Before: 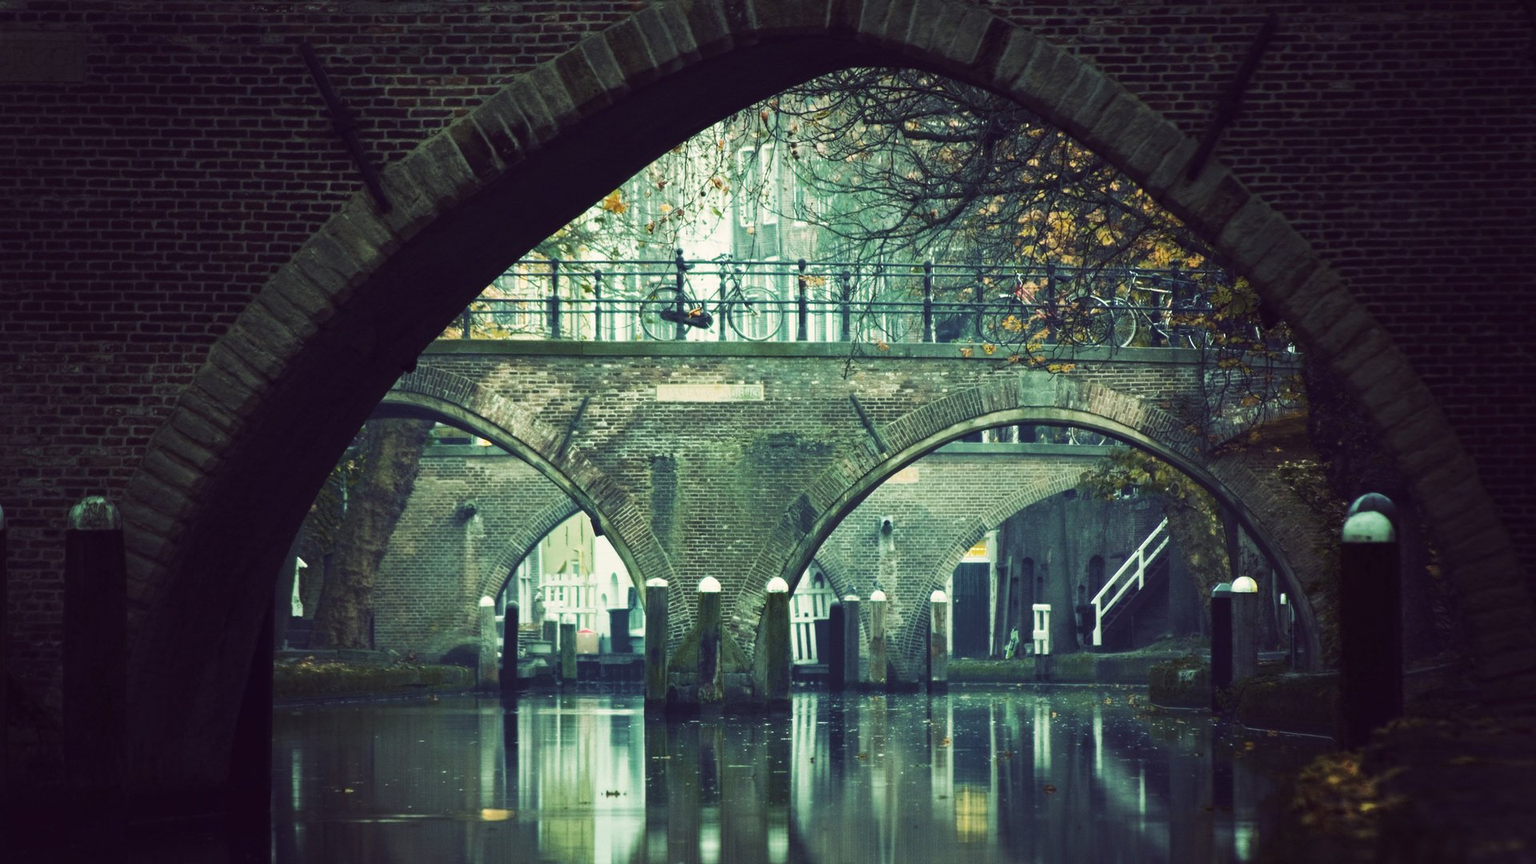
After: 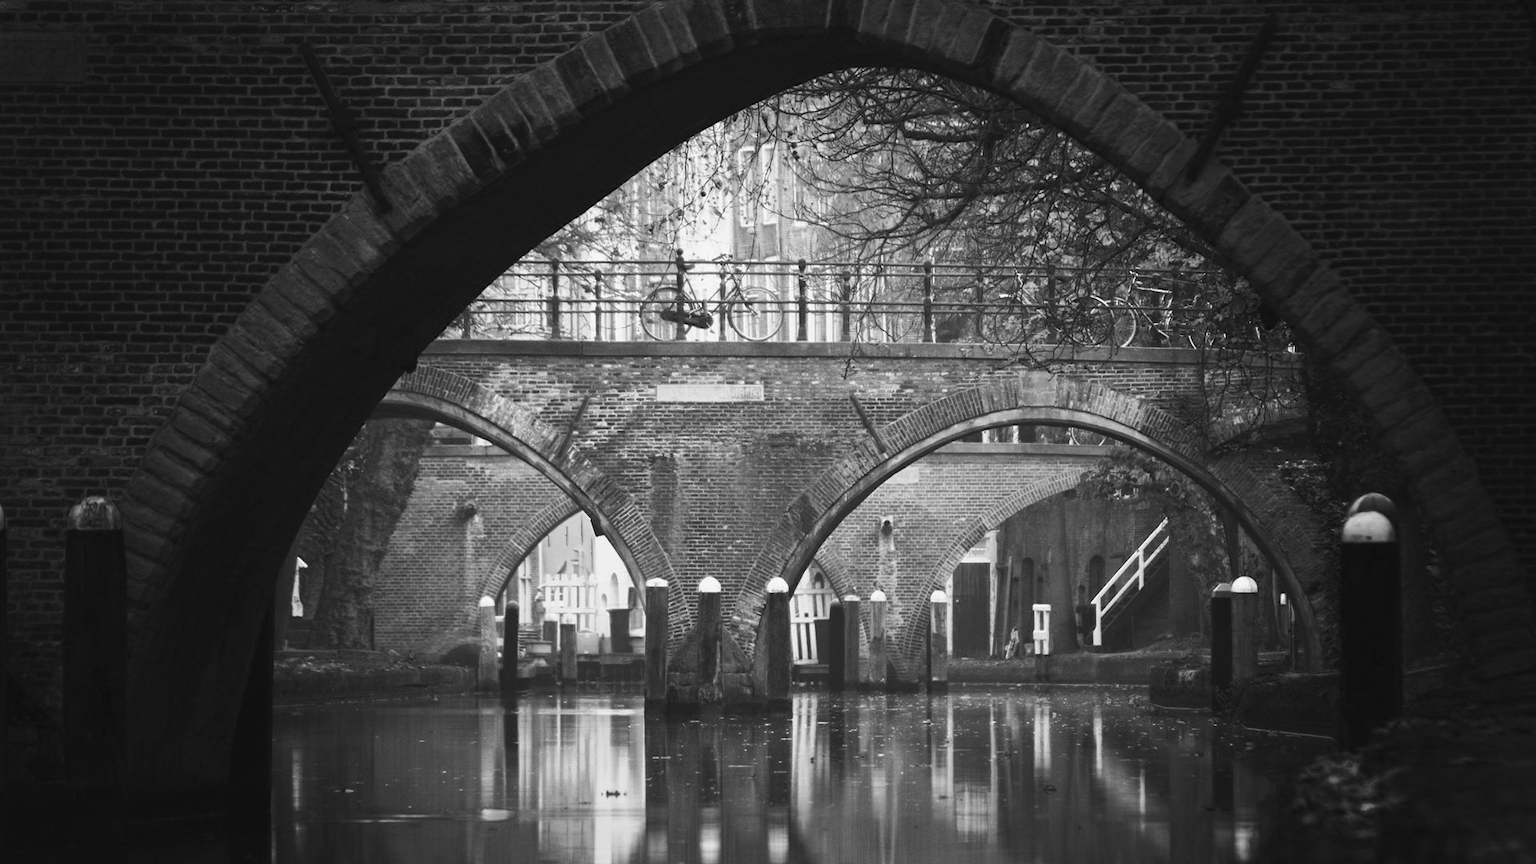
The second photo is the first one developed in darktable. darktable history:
color calibration: output gray [0.21, 0.42, 0.37, 0], x 0.37, y 0.382, temperature 4317.06 K
color balance rgb: perceptual saturation grading › global saturation 19.344%, global vibrance 20%
